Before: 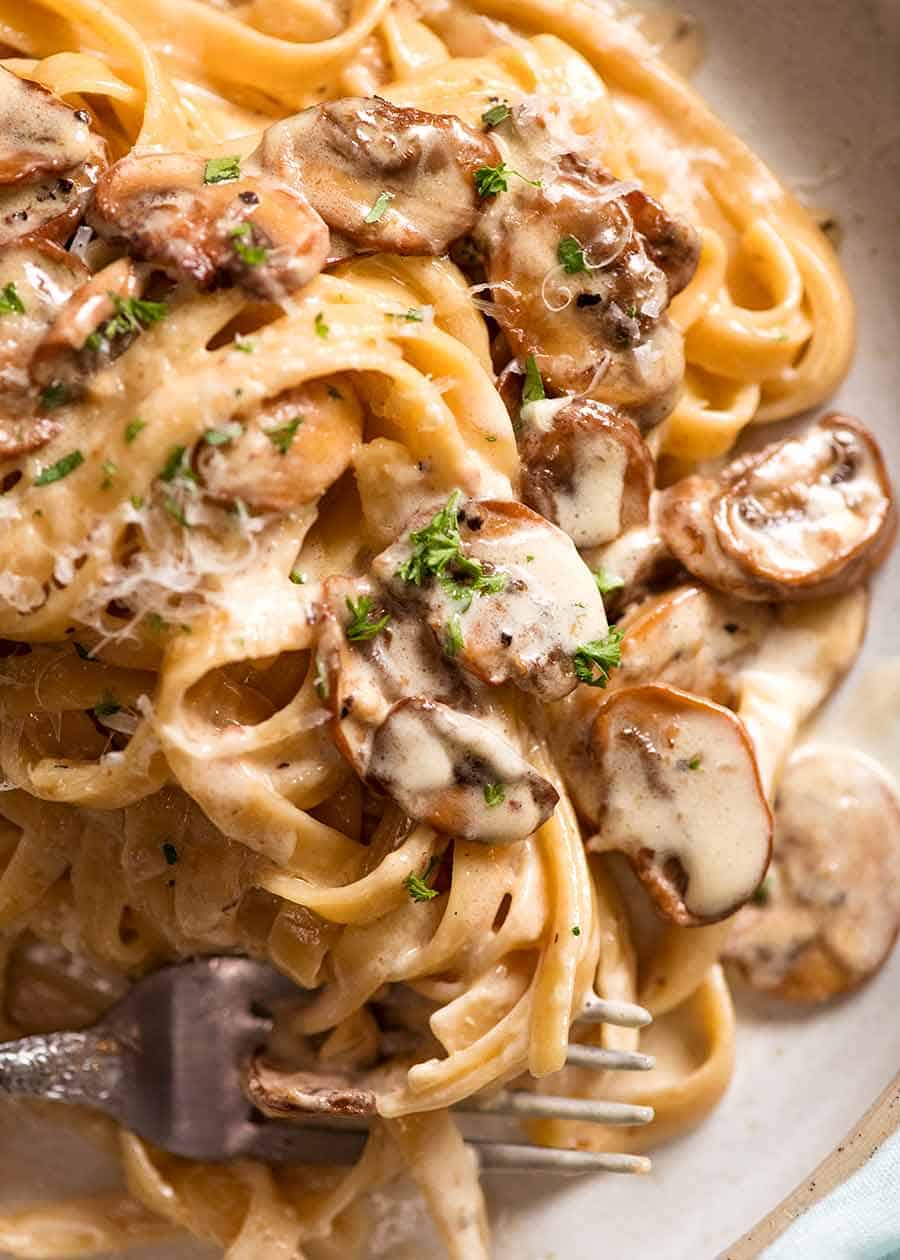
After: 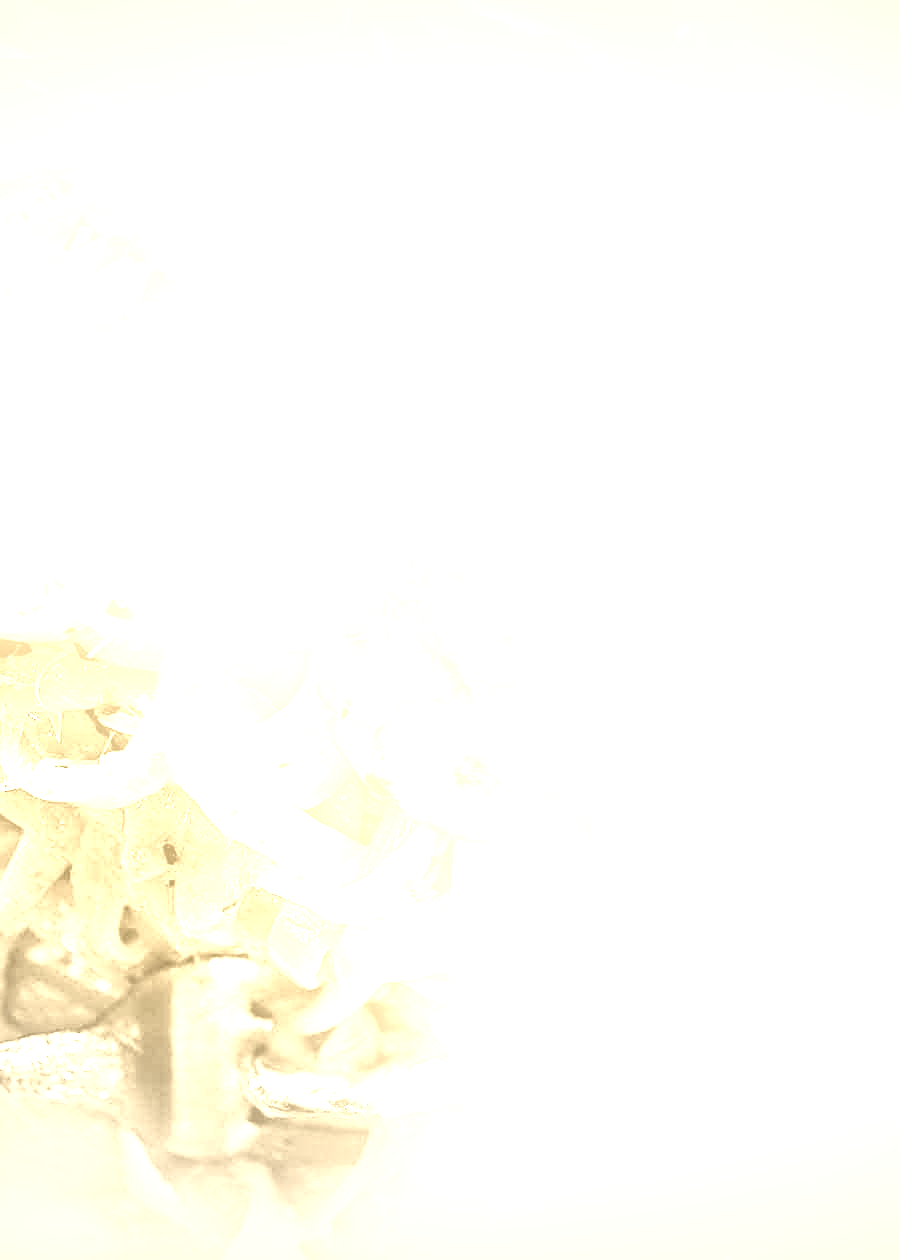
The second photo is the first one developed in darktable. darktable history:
colorize: hue 36°, source mix 100%
sharpen: on, module defaults
exposure: black level correction 0, exposure 1 EV, compensate highlight preservation false
bloom: on, module defaults
base curve: curves: ch0 [(0, 0) (0.007, 0.004) (0.027, 0.03) (0.046, 0.07) (0.207, 0.54) (0.442, 0.872) (0.673, 0.972) (1, 1)], preserve colors none
vignetting: fall-off radius 100%, width/height ratio 1.337
